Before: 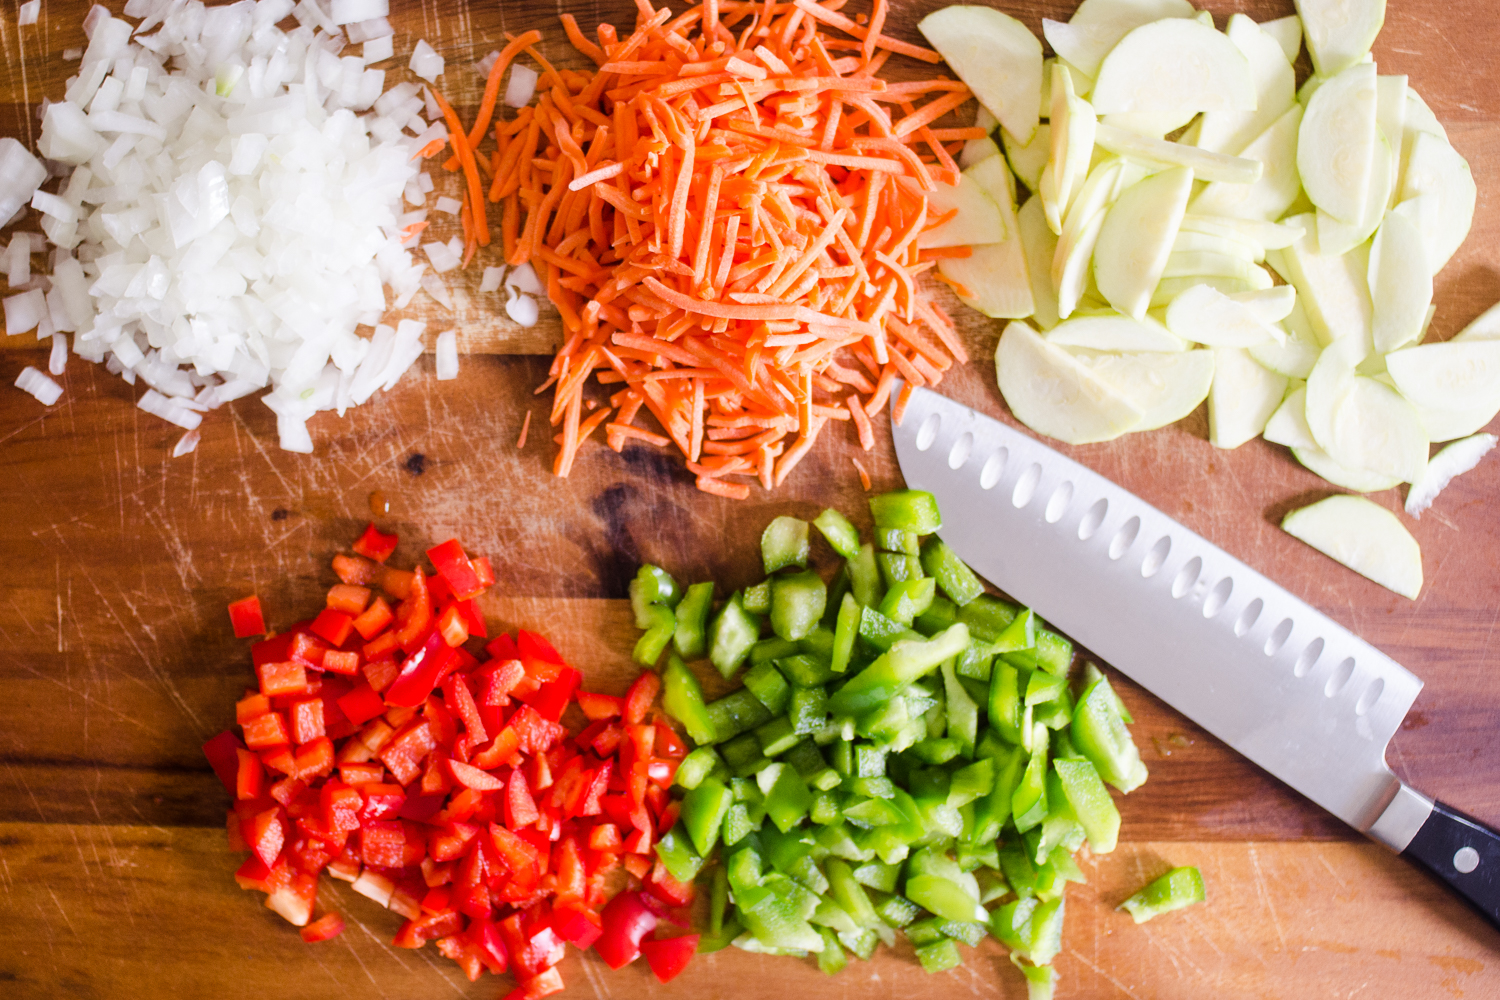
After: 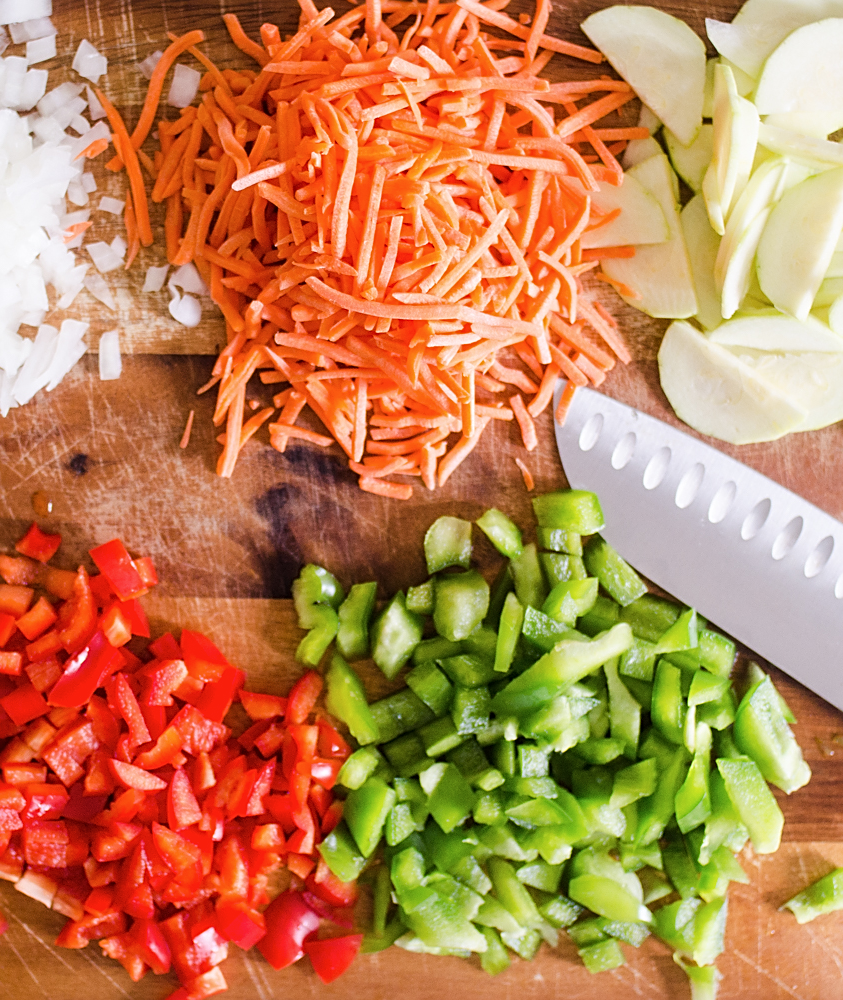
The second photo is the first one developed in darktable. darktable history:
crop and rotate: left 22.516%, right 21.234%
sharpen: on, module defaults
contrast brightness saturation: saturation -0.05
